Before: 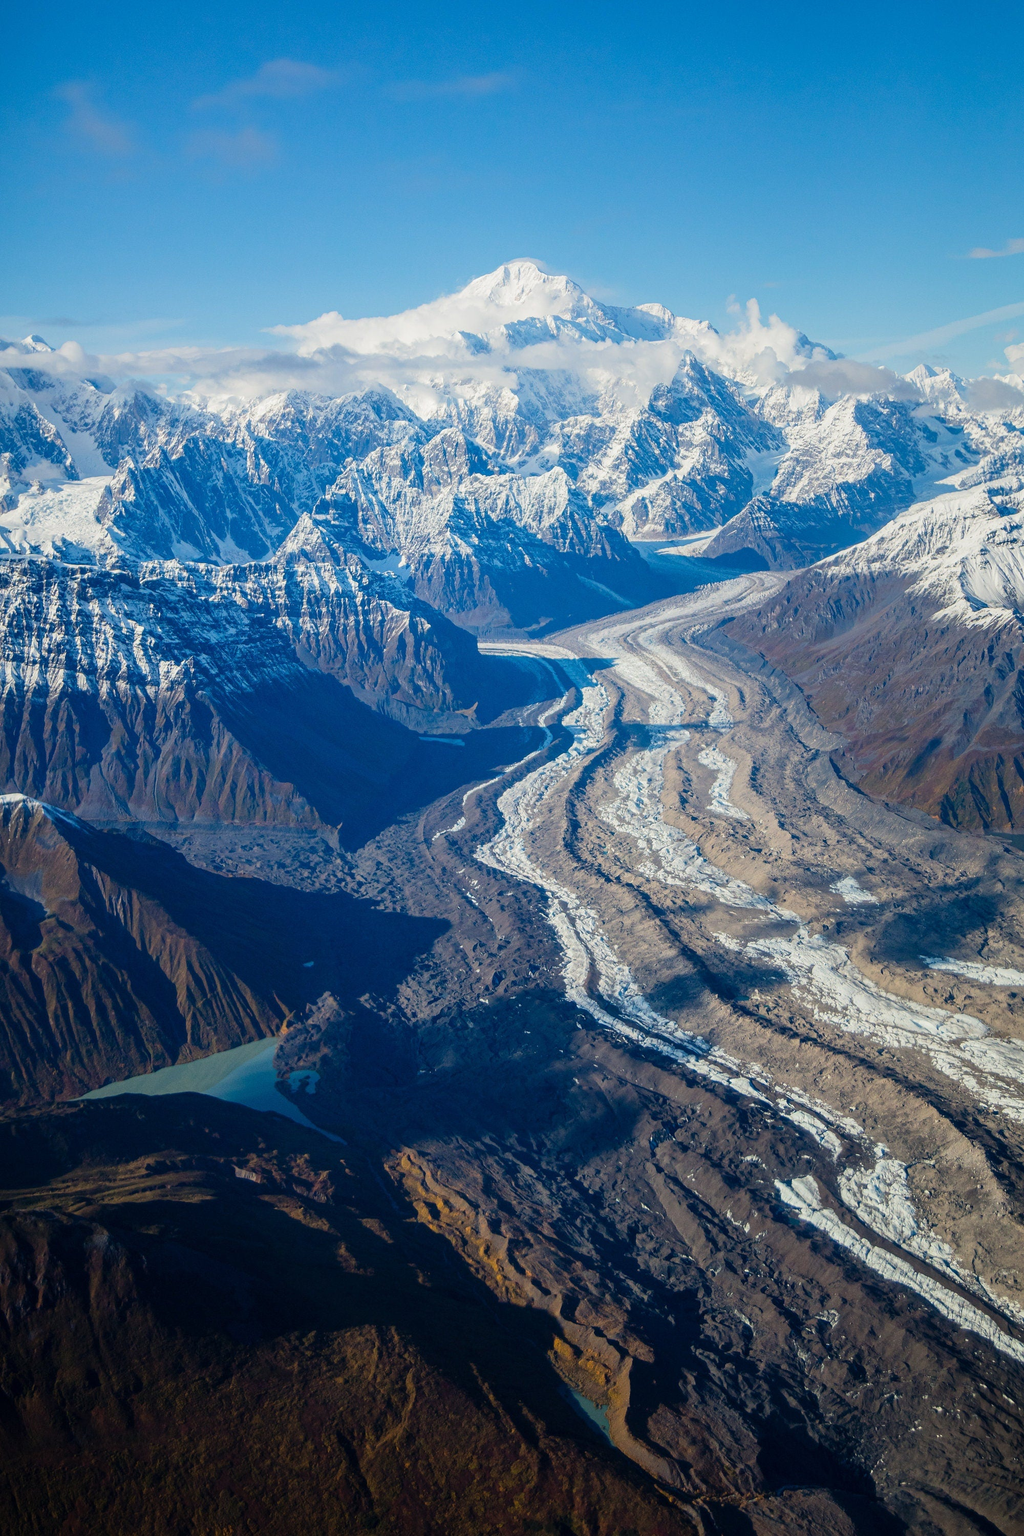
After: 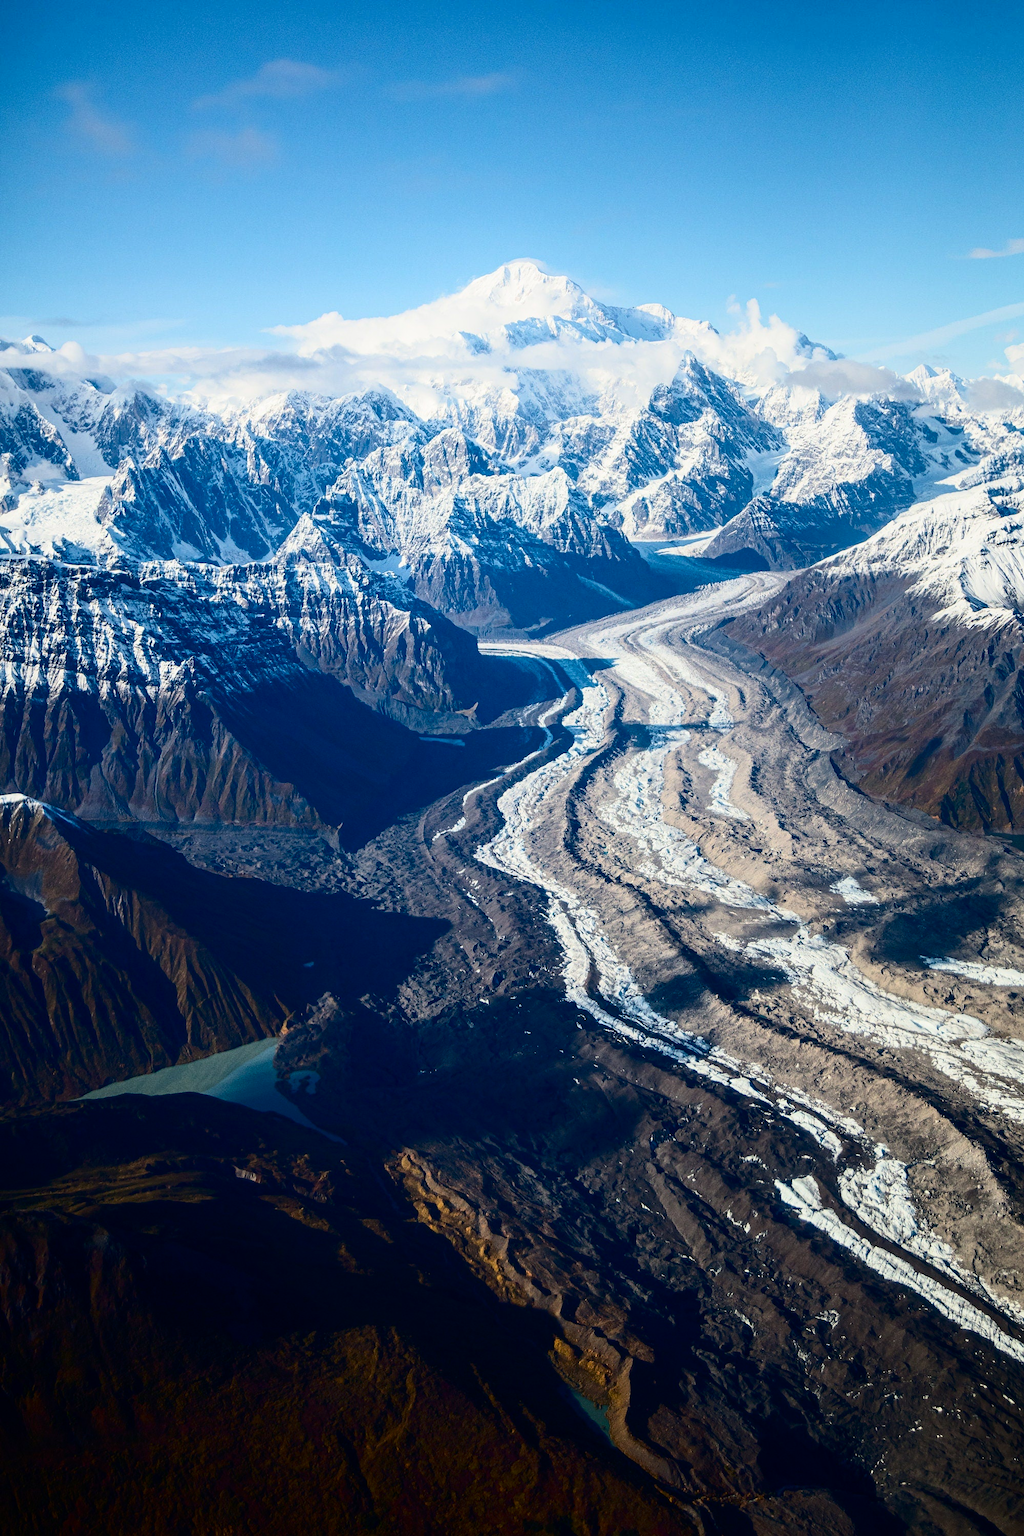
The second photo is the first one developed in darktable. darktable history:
shadows and highlights: shadows -29.26, highlights 29.86
contrast brightness saturation: contrast 0.284
